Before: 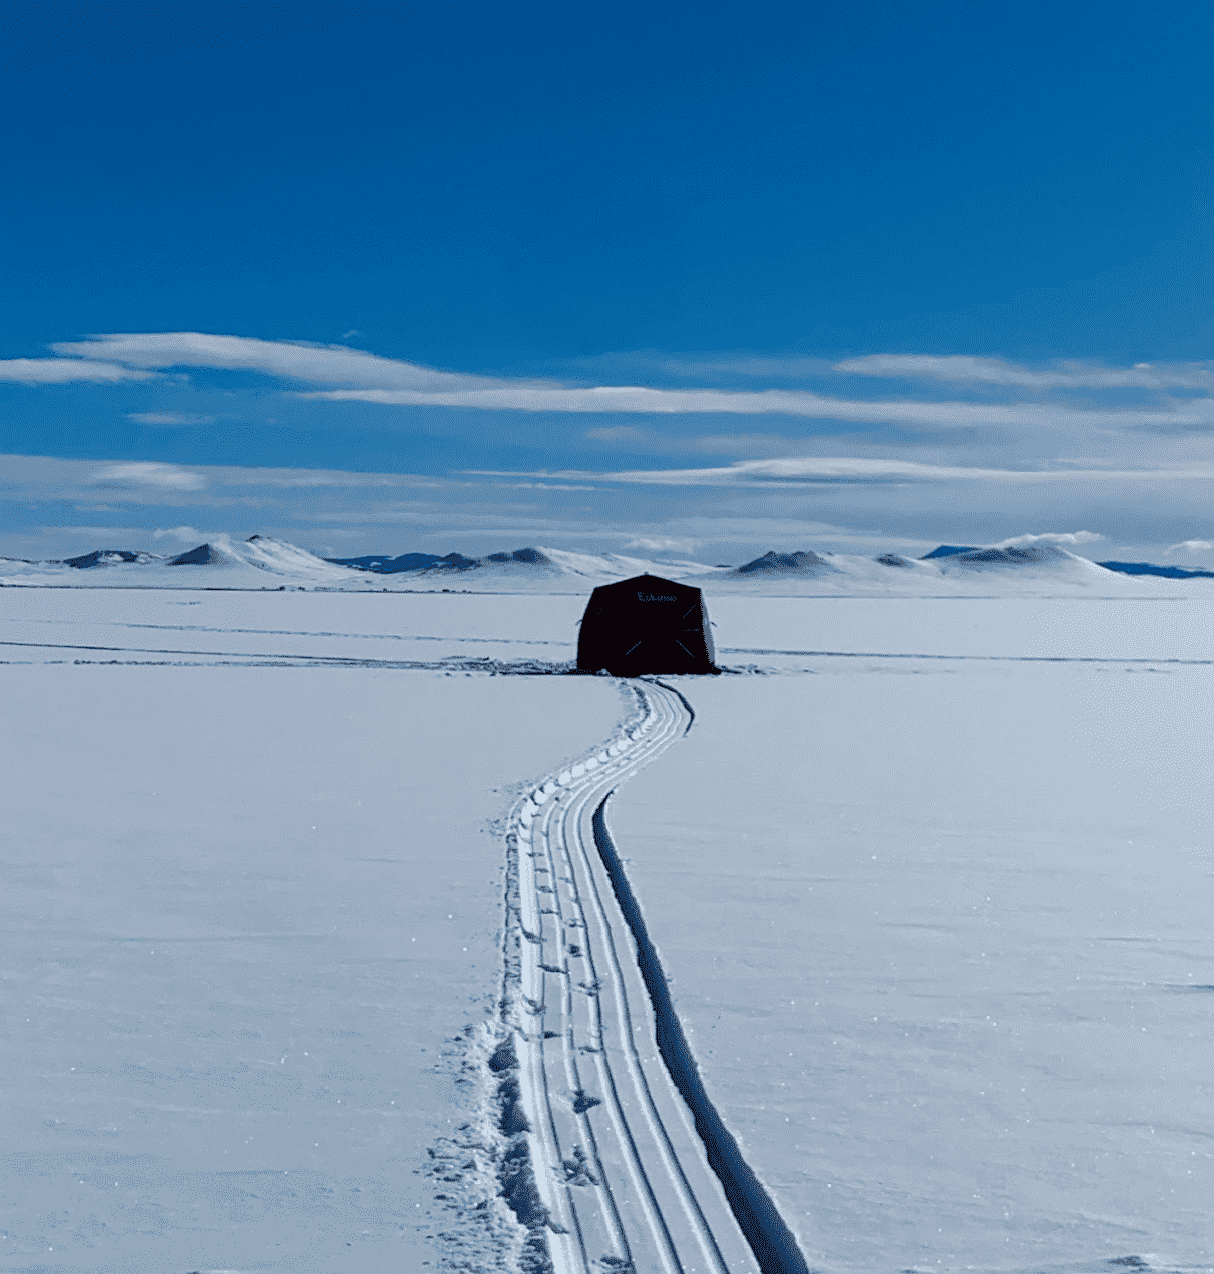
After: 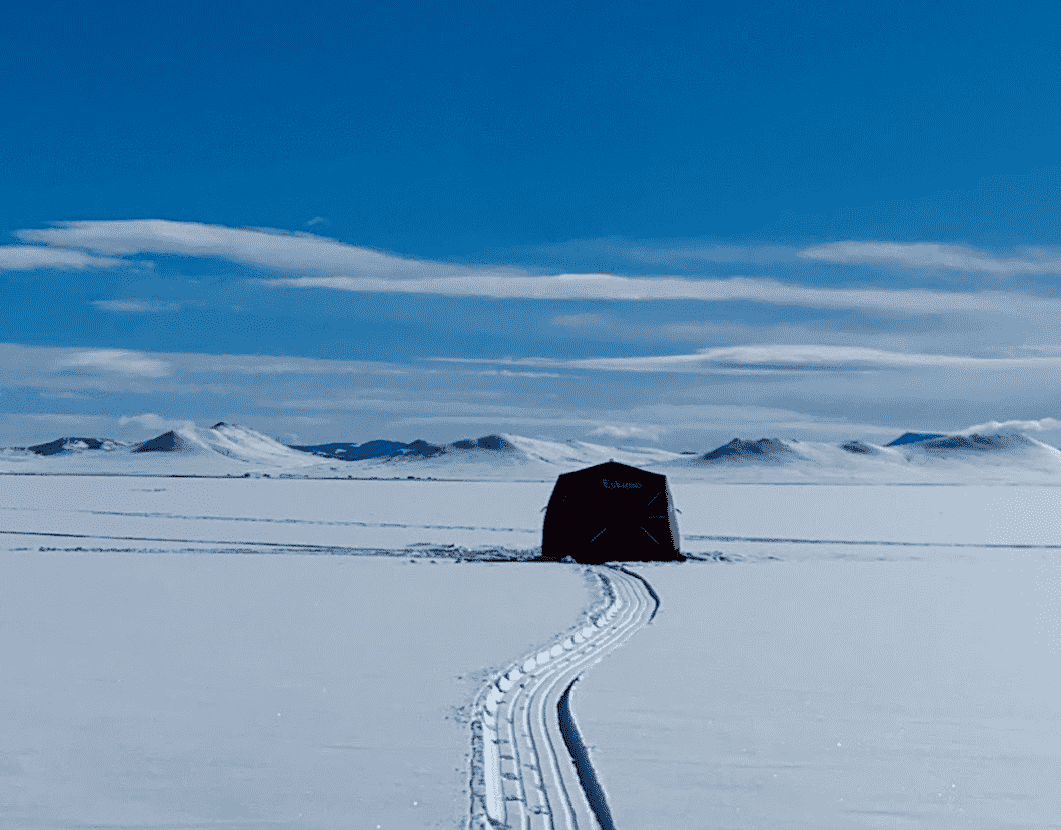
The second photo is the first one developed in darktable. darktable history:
crop: left 2.917%, top 8.882%, right 9.626%, bottom 25.952%
